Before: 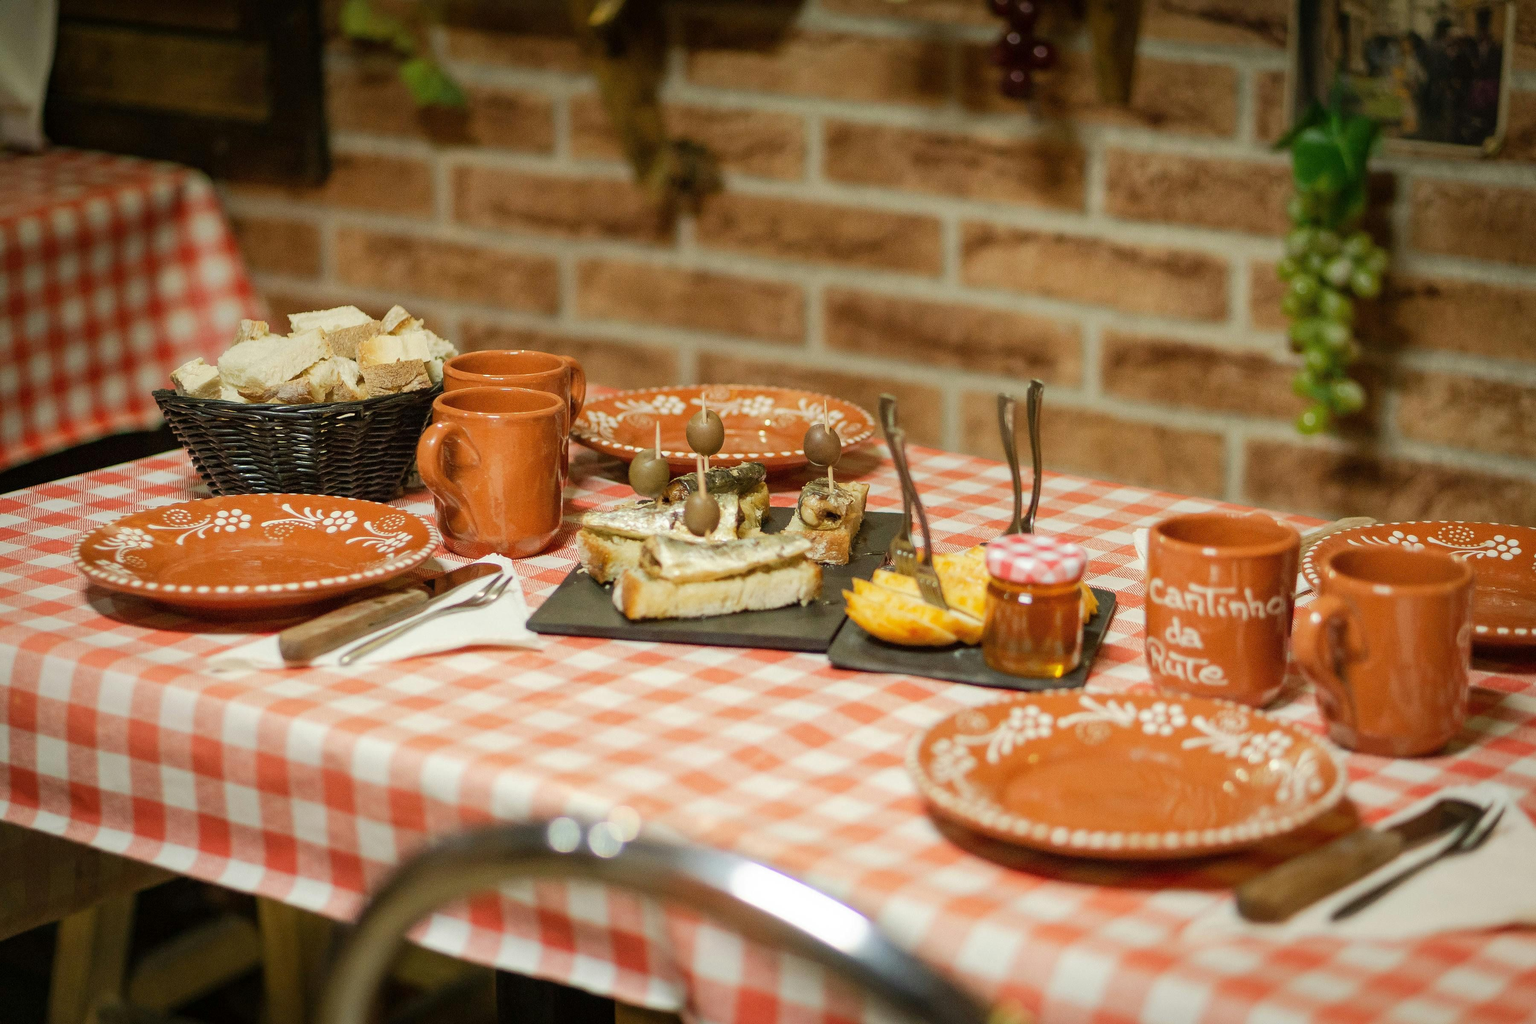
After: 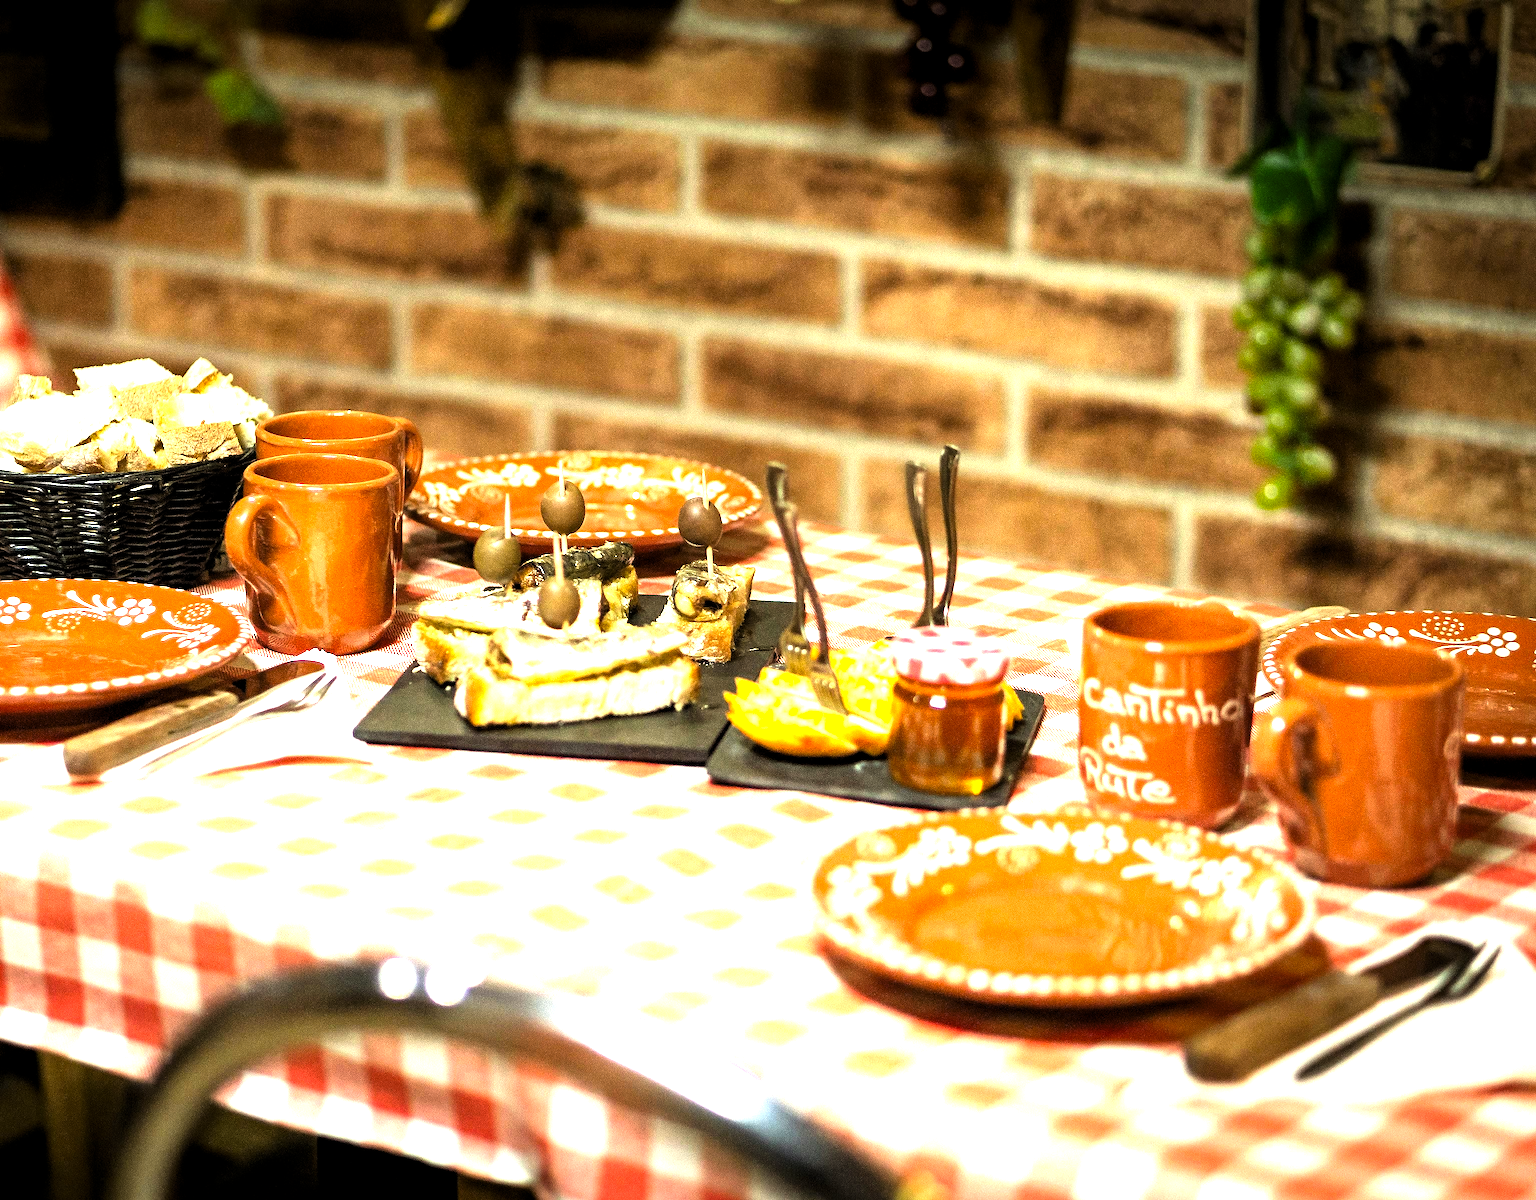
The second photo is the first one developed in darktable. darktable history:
levels: levels [0.044, 0.475, 0.791]
haze removal: compatibility mode true, adaptive false
tone equalizer: -8 EV -0.751 EV, -7 EV -0.679 EV, -6 EV -0.607 EV, -5 EV -0.41 EV, -3 EV 0.382 EV, -2 EV 0.6 EV, -1 EV 0.684 EV, +0 EV 0.779 EV
crop and rotate: left 14.687%
contrast brightness saturation: contrast 0.035, saturation 0.164
